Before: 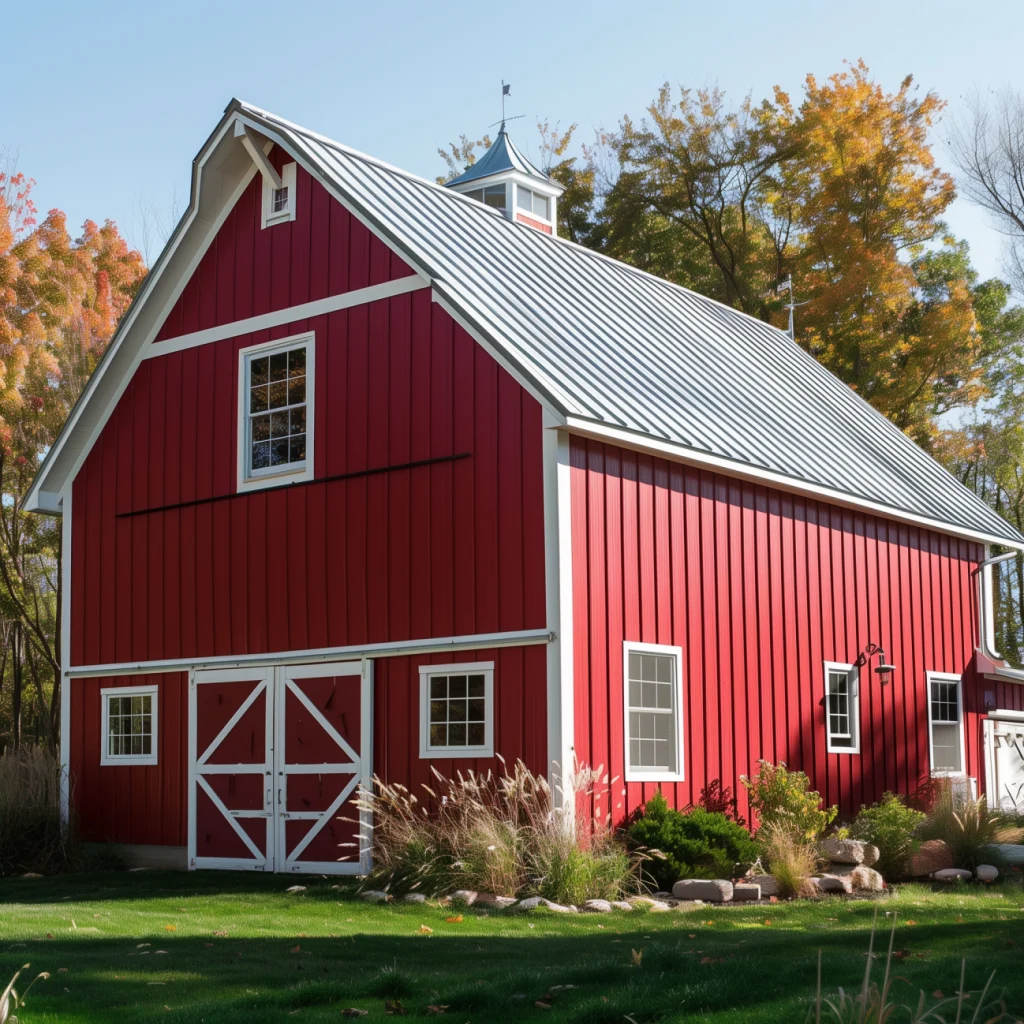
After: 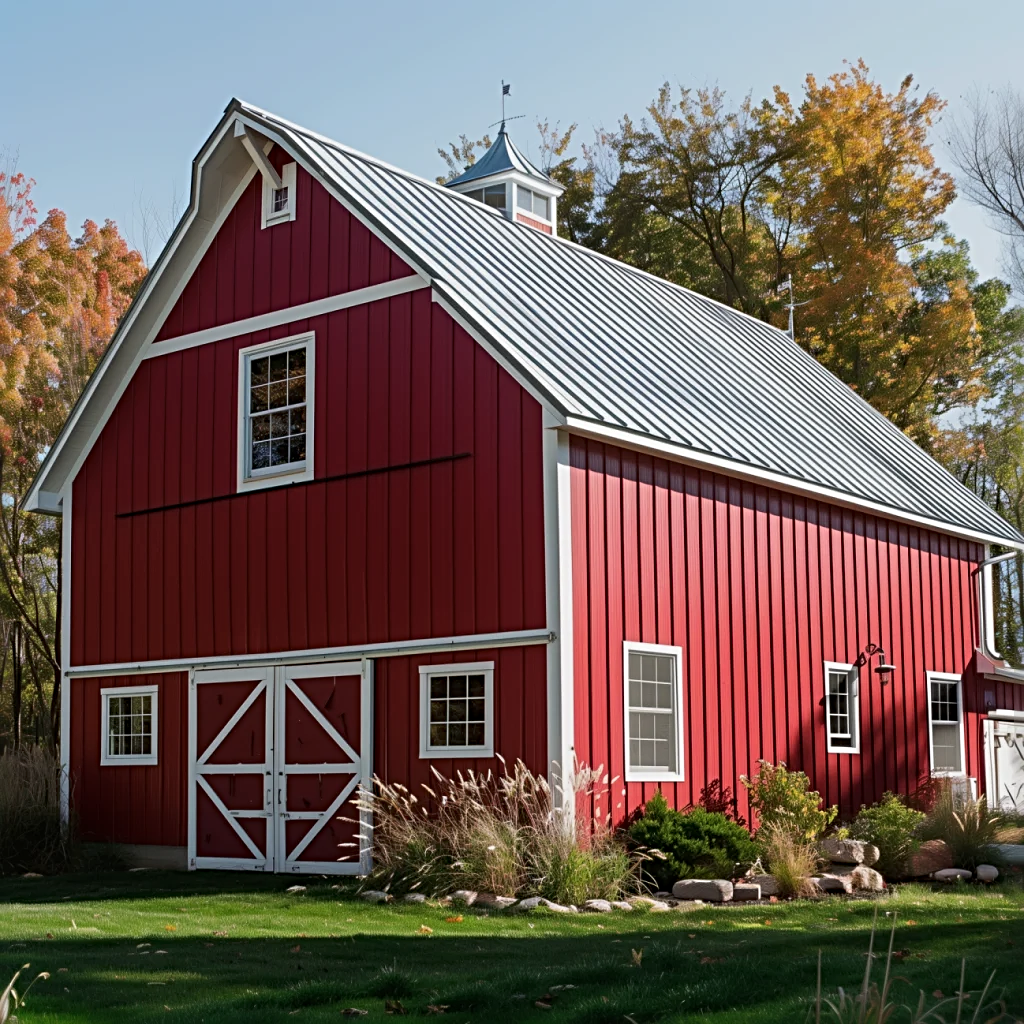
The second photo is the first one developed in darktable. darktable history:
exposure: exposure -0.293 EV, compensate highlight preservation false
sharpen: radius 4
